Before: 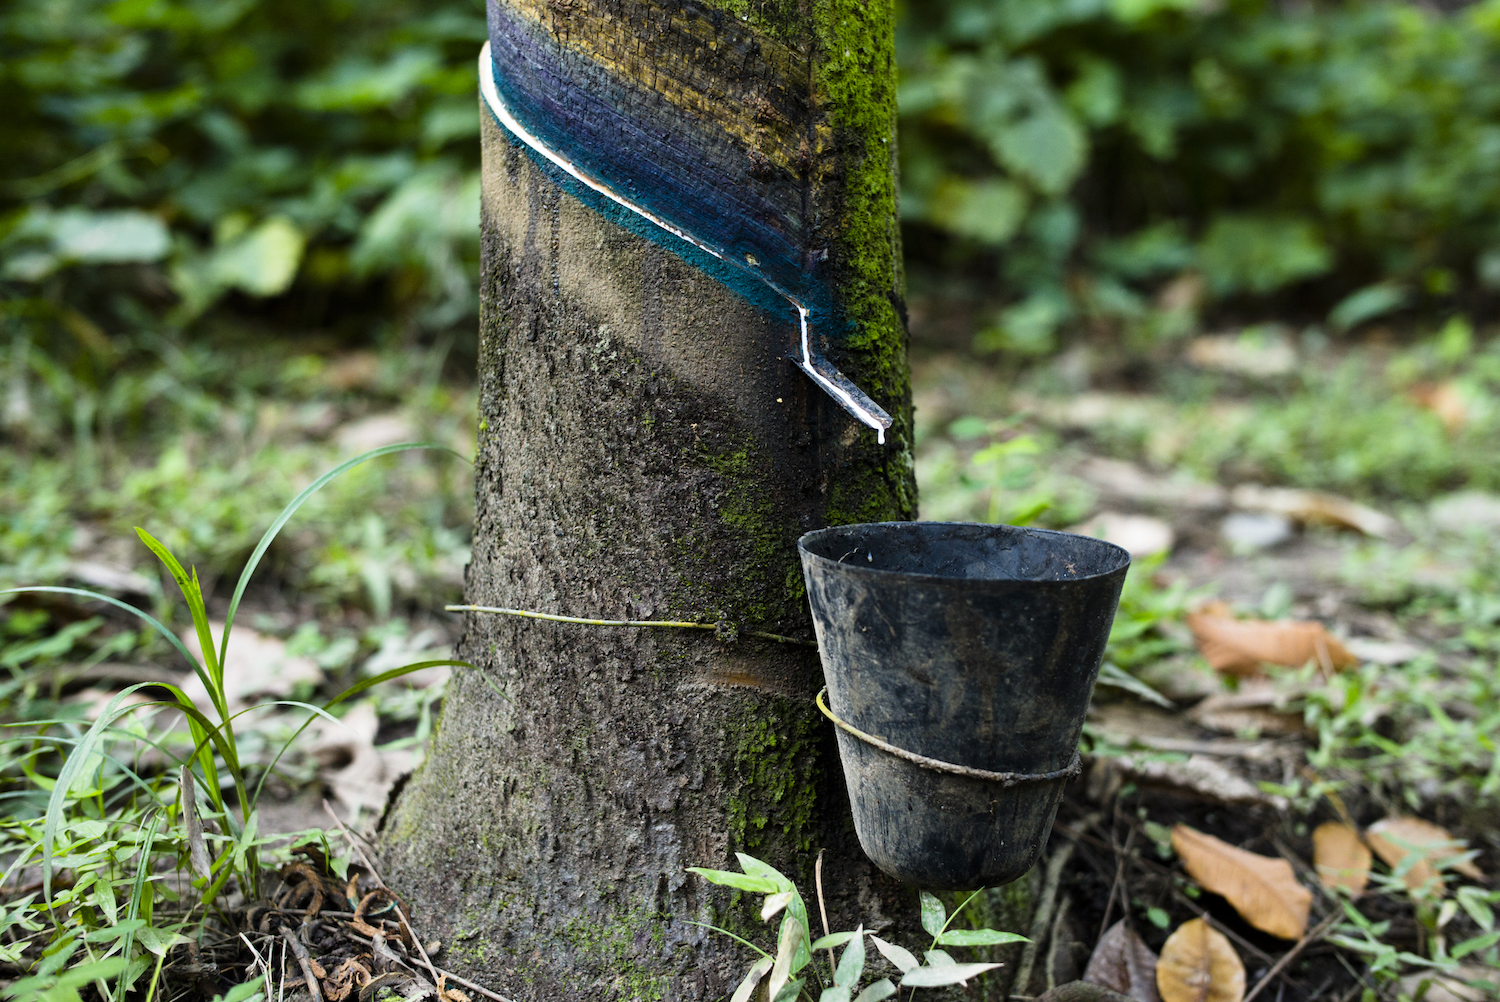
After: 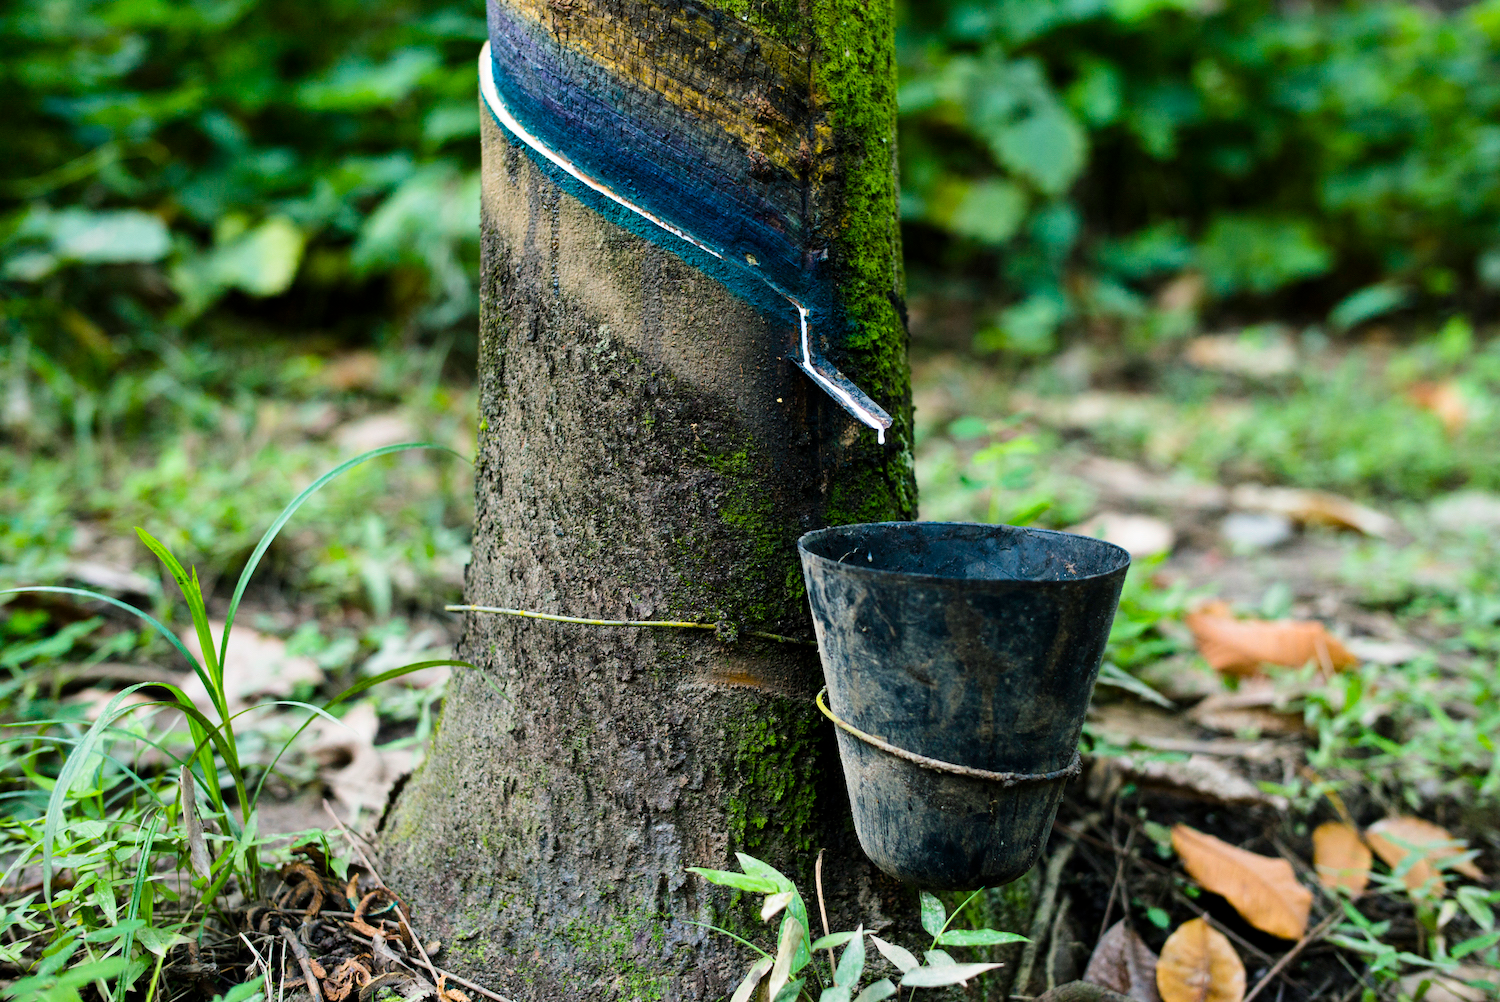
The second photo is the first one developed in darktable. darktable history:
color balance rgb: shadows lift › luminance -7.314%, shadows lift › chroma 2.073%, shadows lift › hue 164.02°, perceptual saturation grading › global saturation 0.786%, perceptual brilliance grading › mid-tones 9.45%, perceptual brilliance grading › shadows 14.676%, global vibrance 20%
